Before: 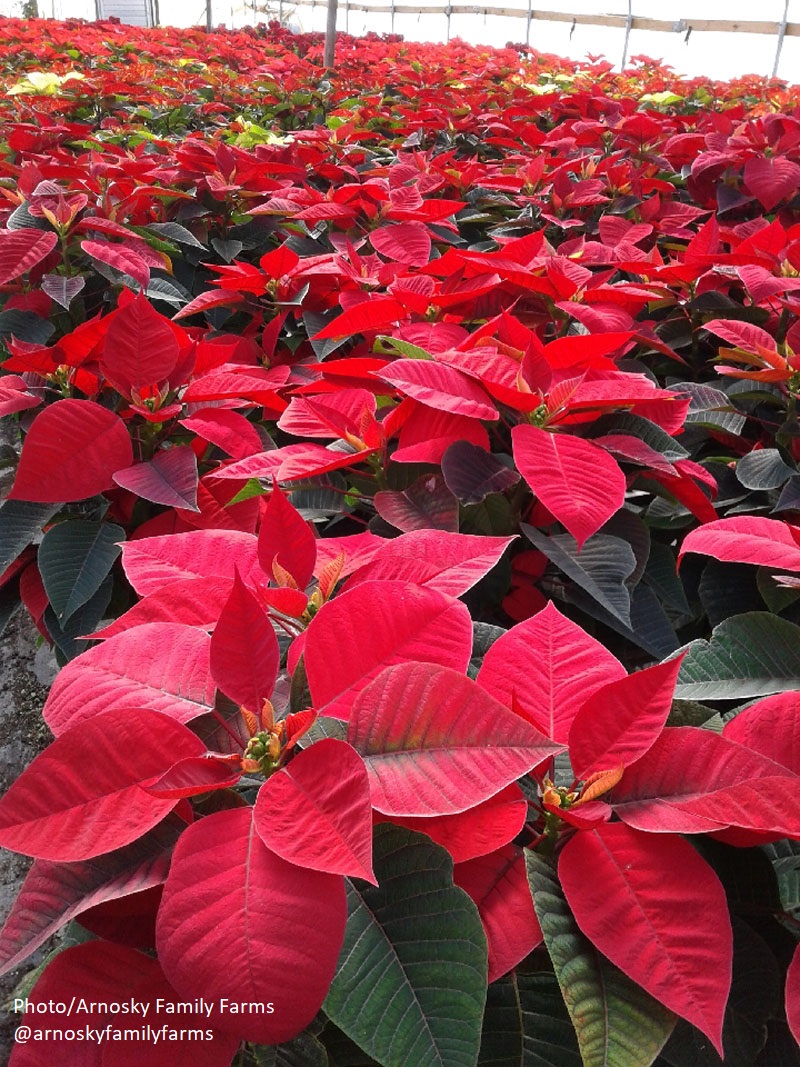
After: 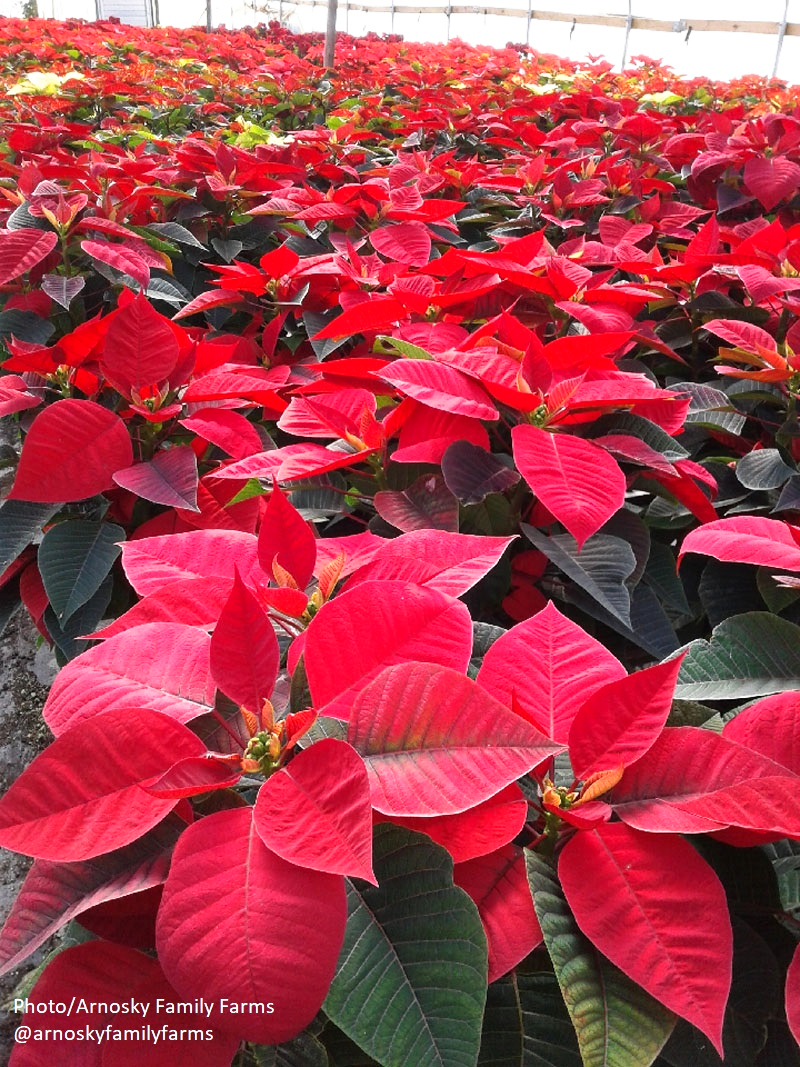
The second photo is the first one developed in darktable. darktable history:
base curve: curves: ch0 [(0, 0) (0.688, 0.865) (1, 1)], preserve colors none
